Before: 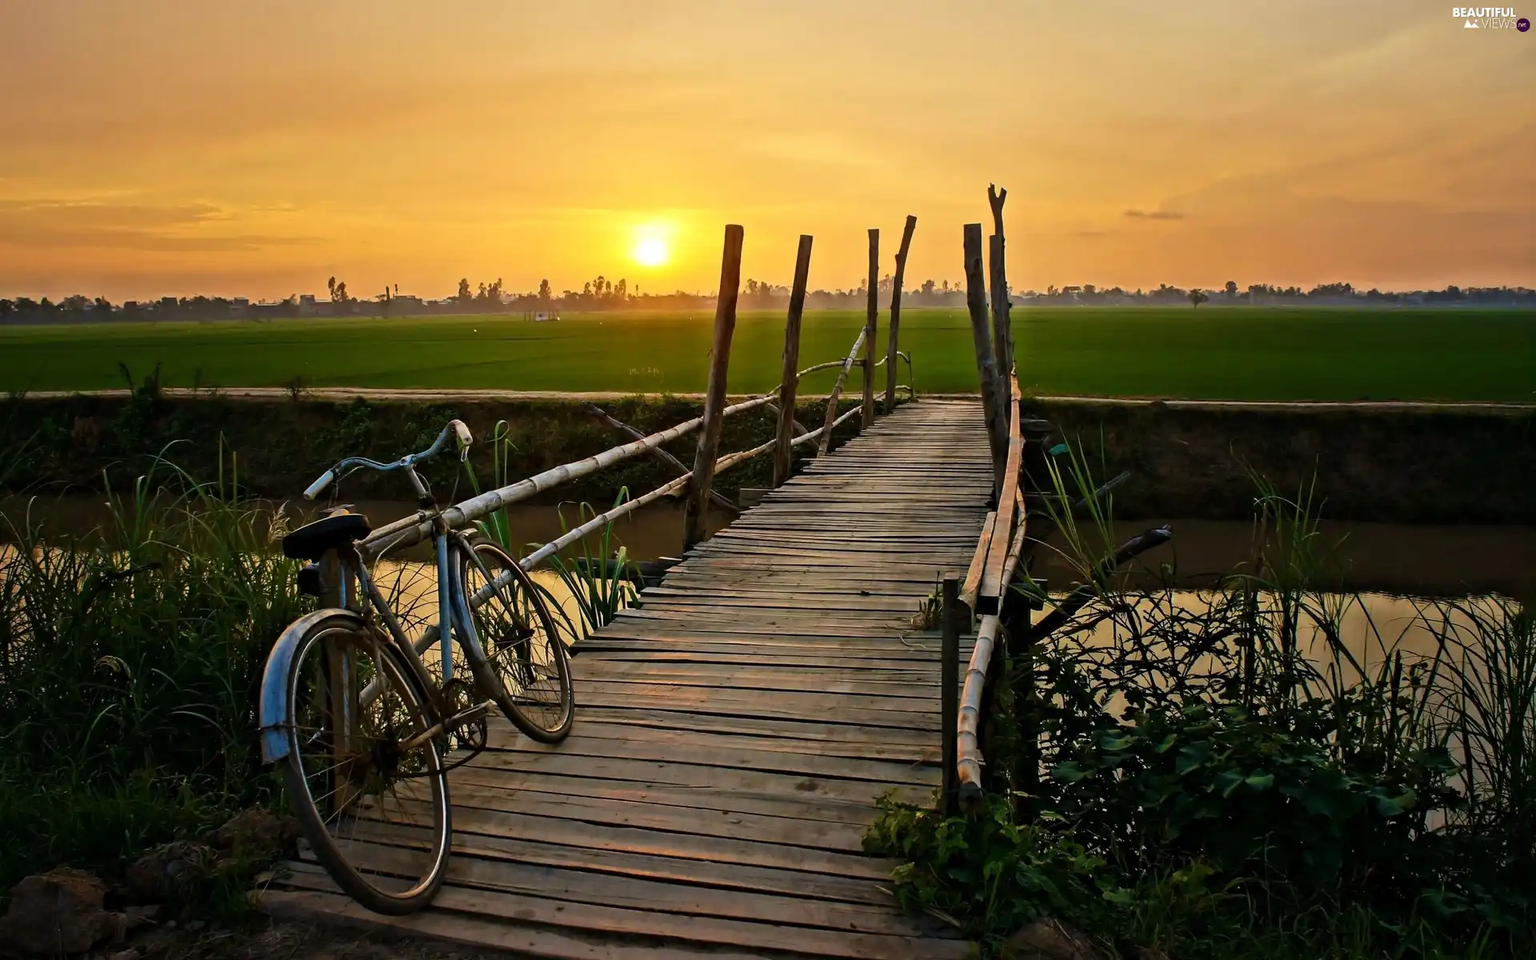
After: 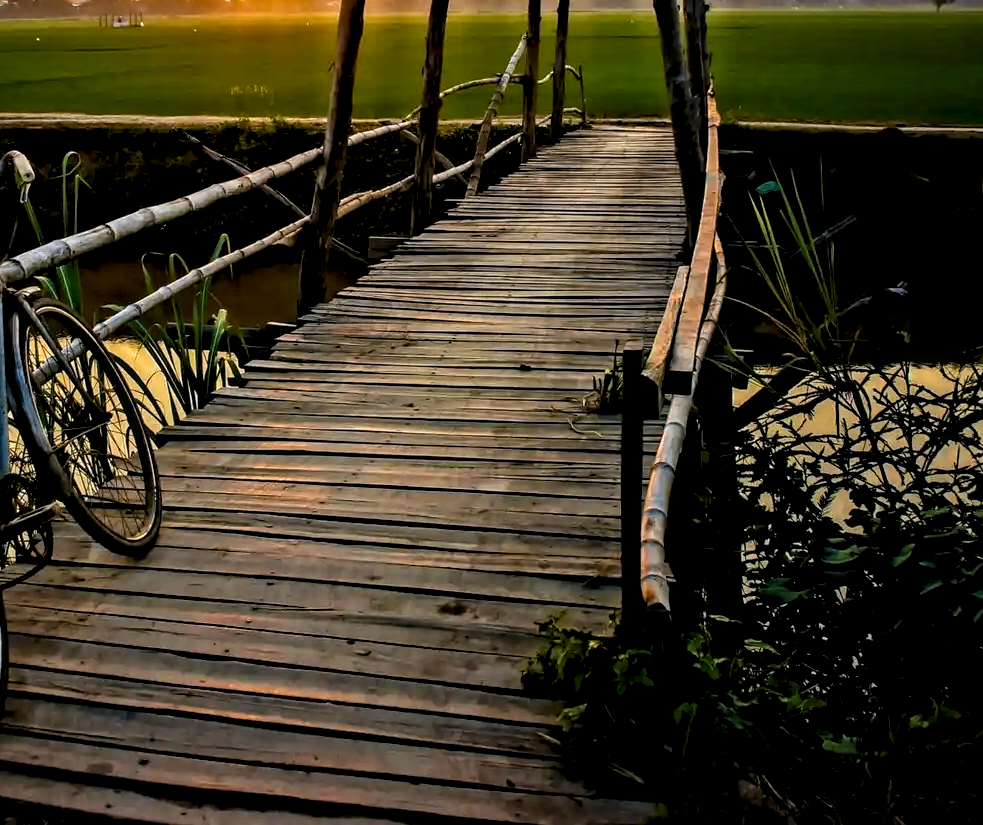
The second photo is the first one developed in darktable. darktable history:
contrast brightness saturation: contrast 0.054
levels: levels [0.062, 0.494, 0.925]
exposure: black level correction 0.007, exposure 0.157 EV, compensate exposure bias true, compensate highlight preservation false
local contrast: detail 130%
crop and rotate: left 28.964%, top 31.191%, right 19.836%
haze removal: compatibility mode true, adaptive false
